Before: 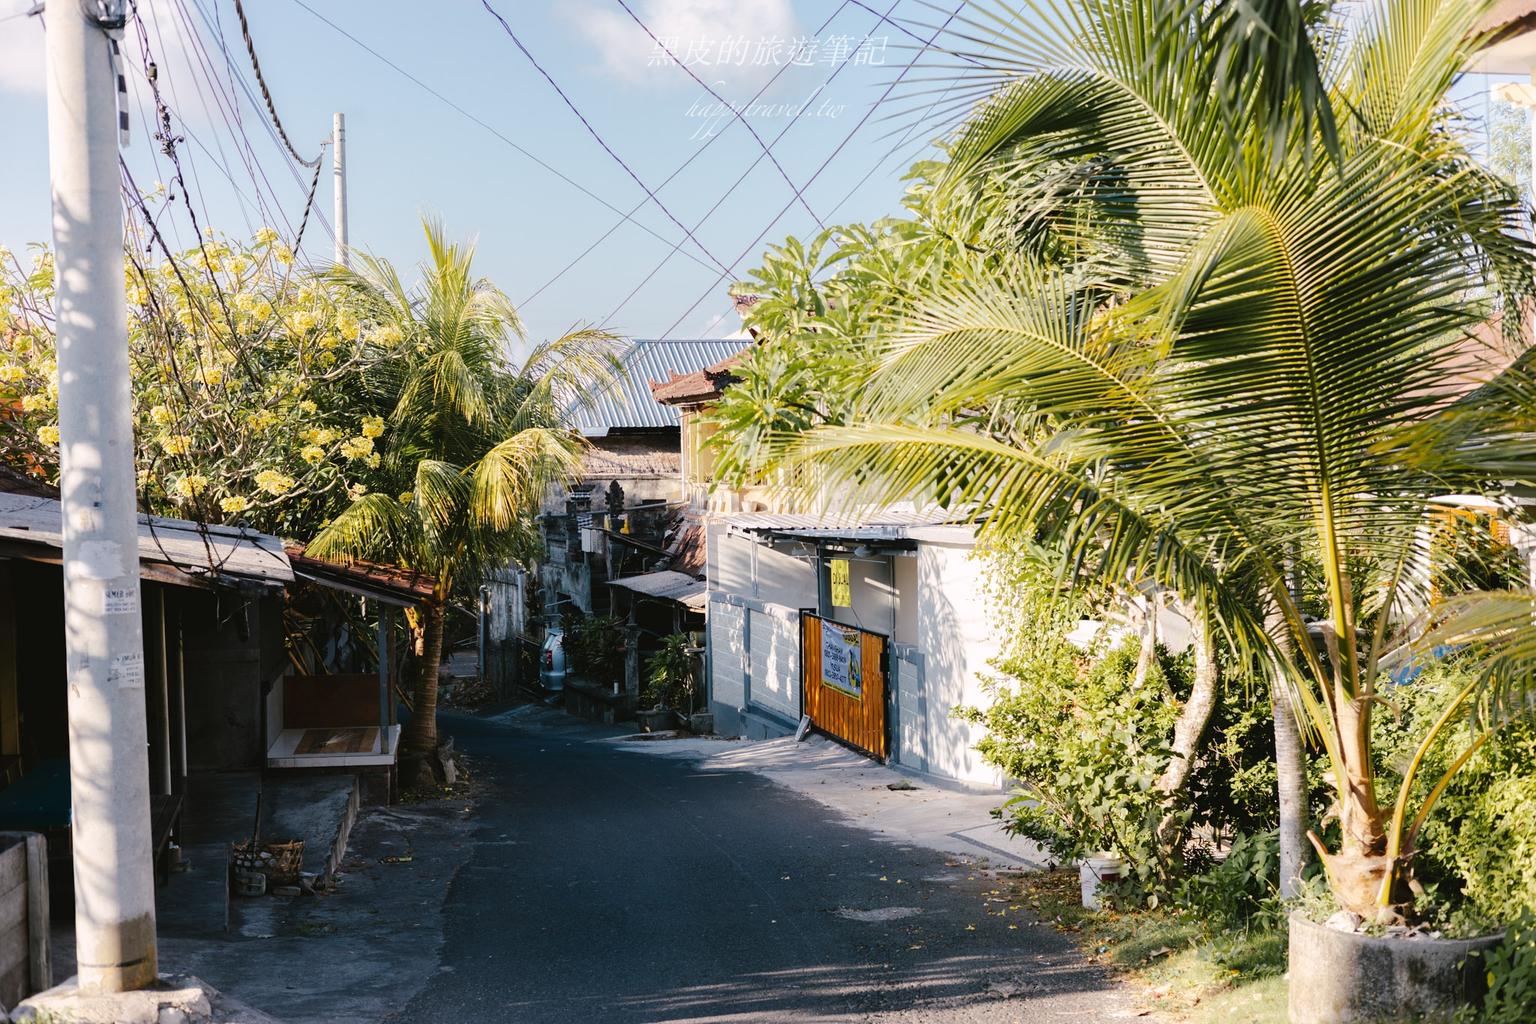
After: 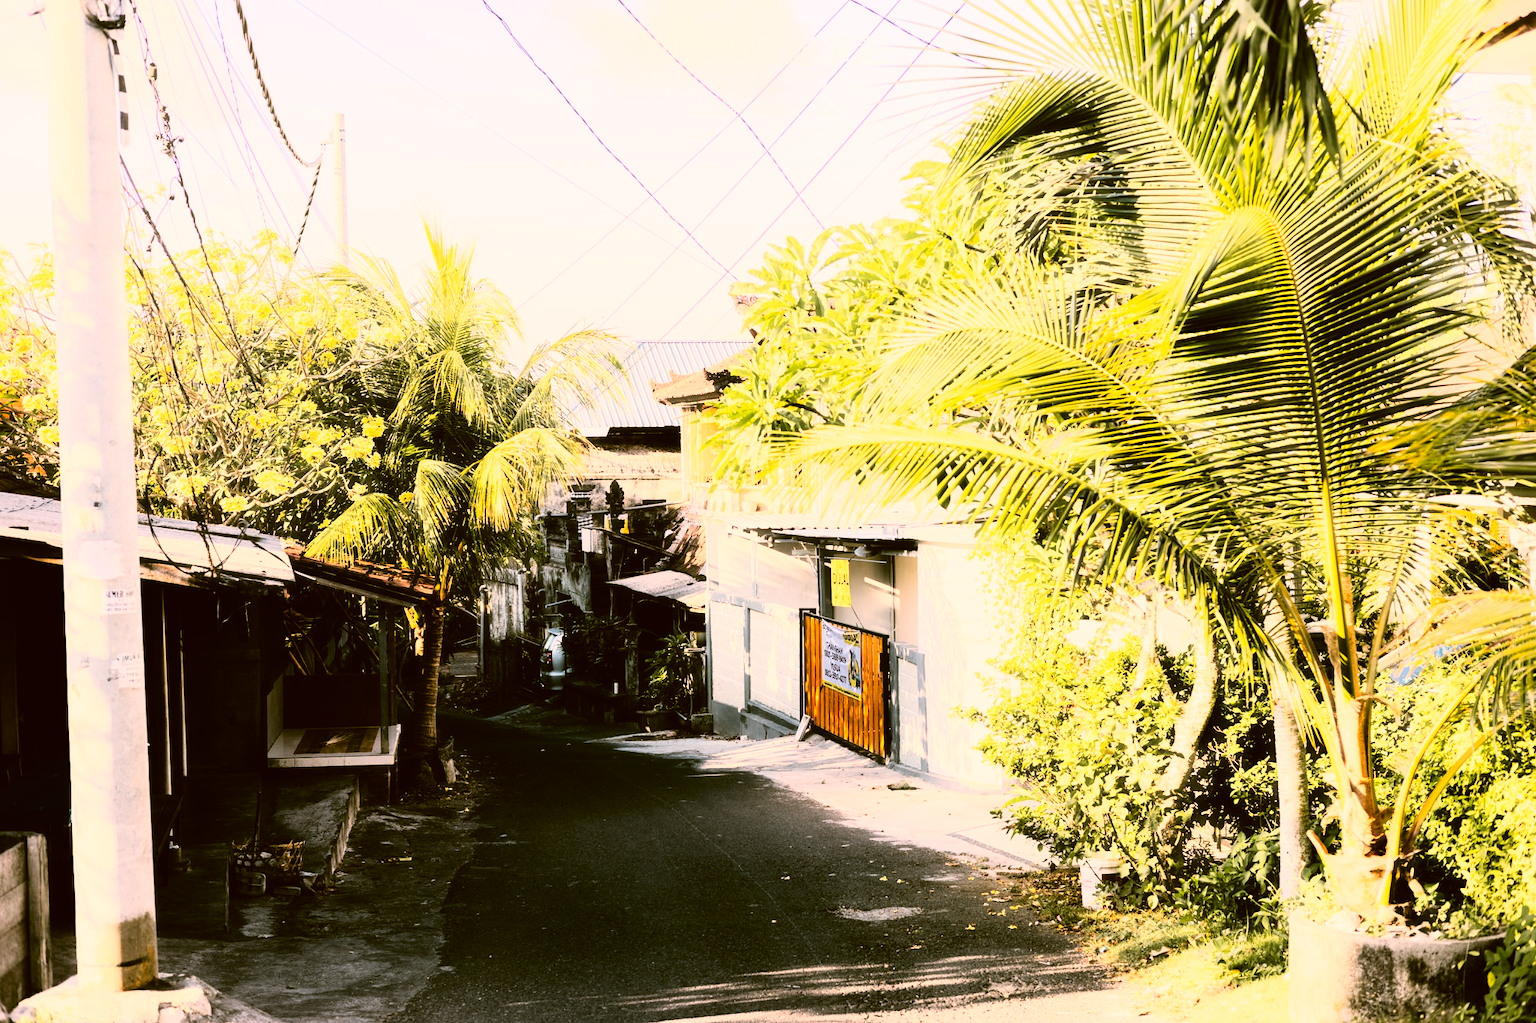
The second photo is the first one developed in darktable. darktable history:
color correction: highlights a* 8.98, highlights b* 15.09, shadows a* -0.49, shadows b* 26.52
rgb curve: curves: ch0 [(0, 0) (0.21, 0.15) (0.24, 0.21) (0.5, 0.75) (0.75, 0.96) (0.89, 0.99) (1, 1)]; ch1 [(0, 0.02) (0.21, 0.13) (0.25, 0.2) (0.5, 0.67) (0.75, 0.9) (0.89, 0.97) (1, 1)]; ch2 [(0, 0.02) (0.21, 0.13) (0.25, 0.2) (0.5, 0.67) (0.75, 0.9) (0.89, 0.97) (1, 1)], compensate middle gray true
haze removal: strength -0.1, adaptive false
